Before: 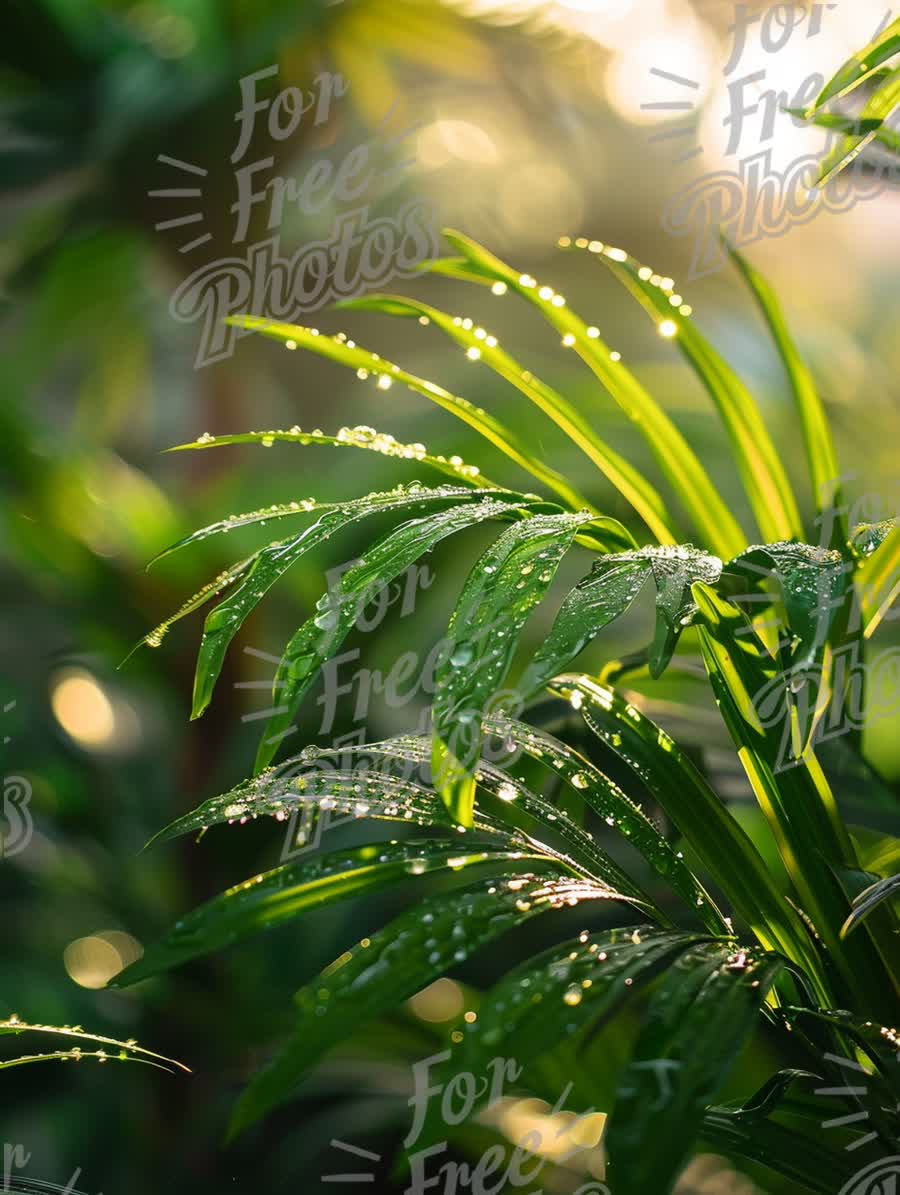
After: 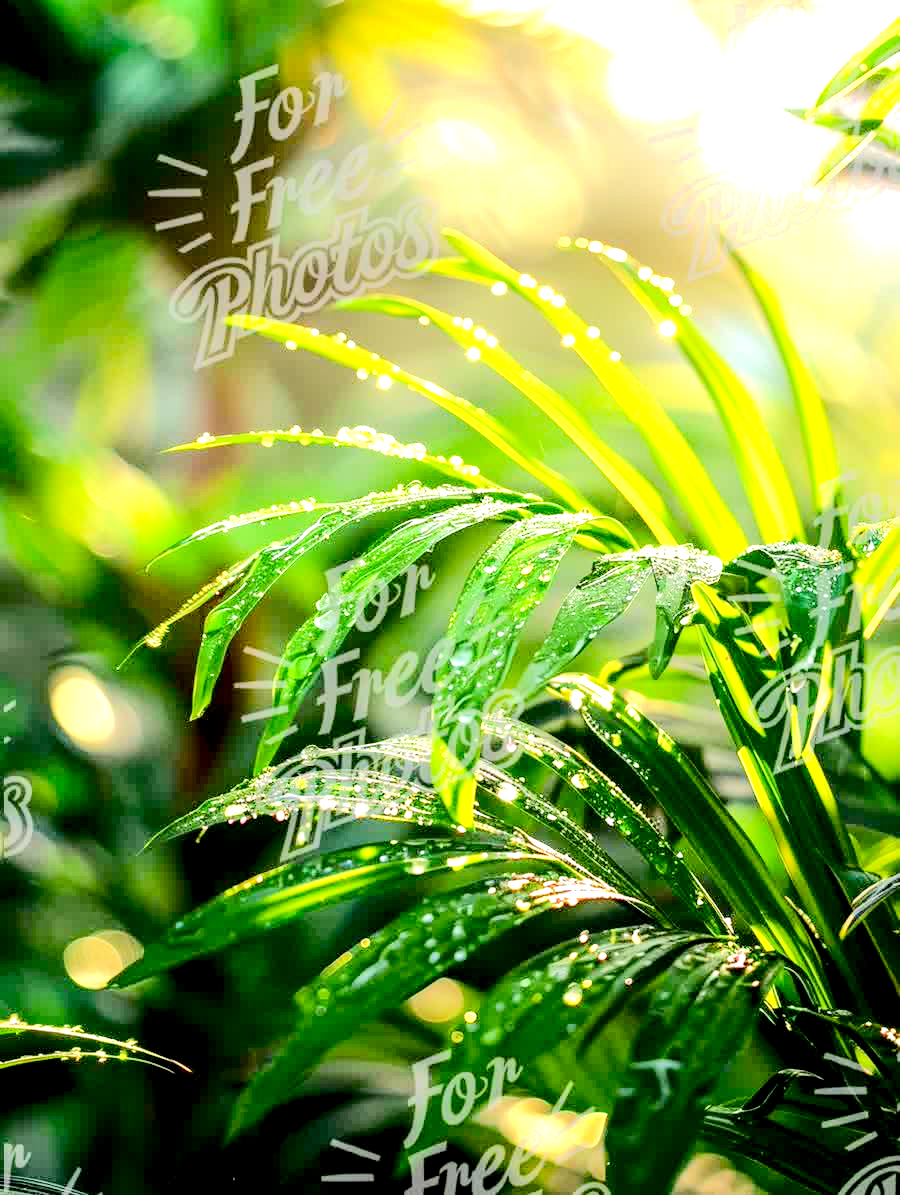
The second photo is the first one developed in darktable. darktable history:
exposure: black level correction 0.01, exposure 1 EV, compensate highlight preservation false
local contrast: on, module defaults
tone equalizer: -7 EV 0.159 EV, -6 EV 0.588 EV, -5 EV 1.11 EV, -4 EV 1.32 EV, -3 EV 1.16 EV, -2 EV 0.6 EV, -1 EV 0.168 EV, edges refinement/feathering 500, mask exposure compensation -1.57 EV, preserve details no
